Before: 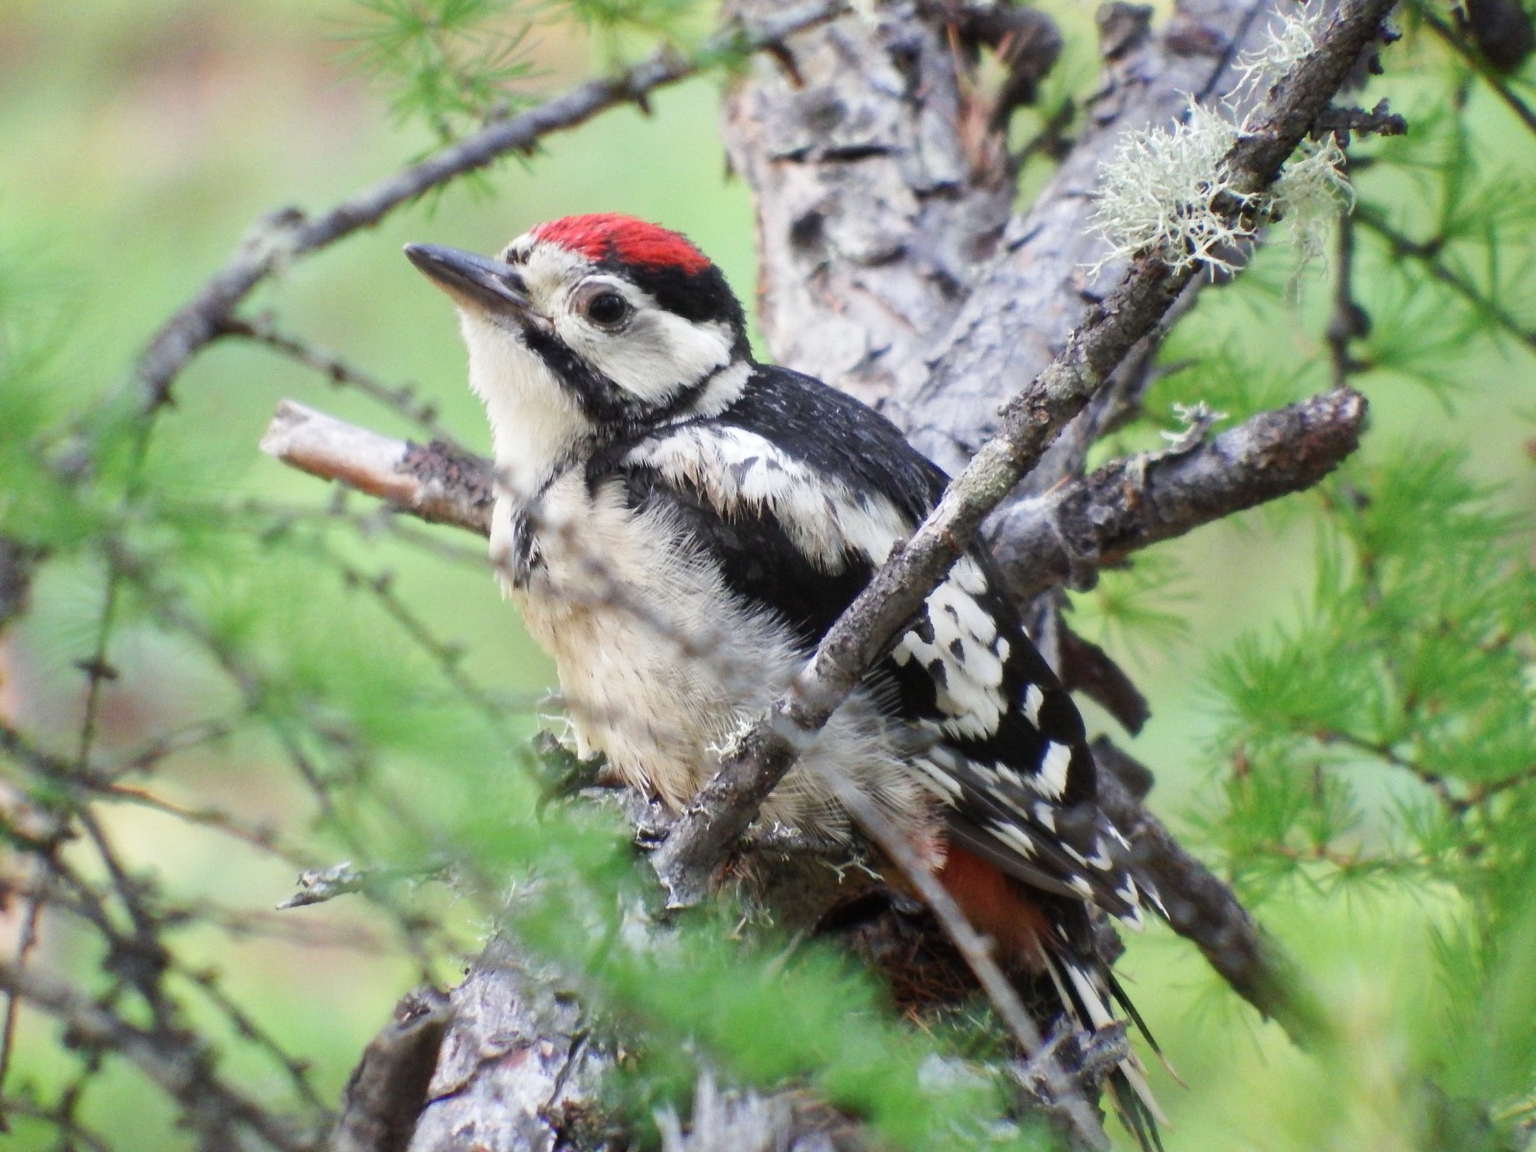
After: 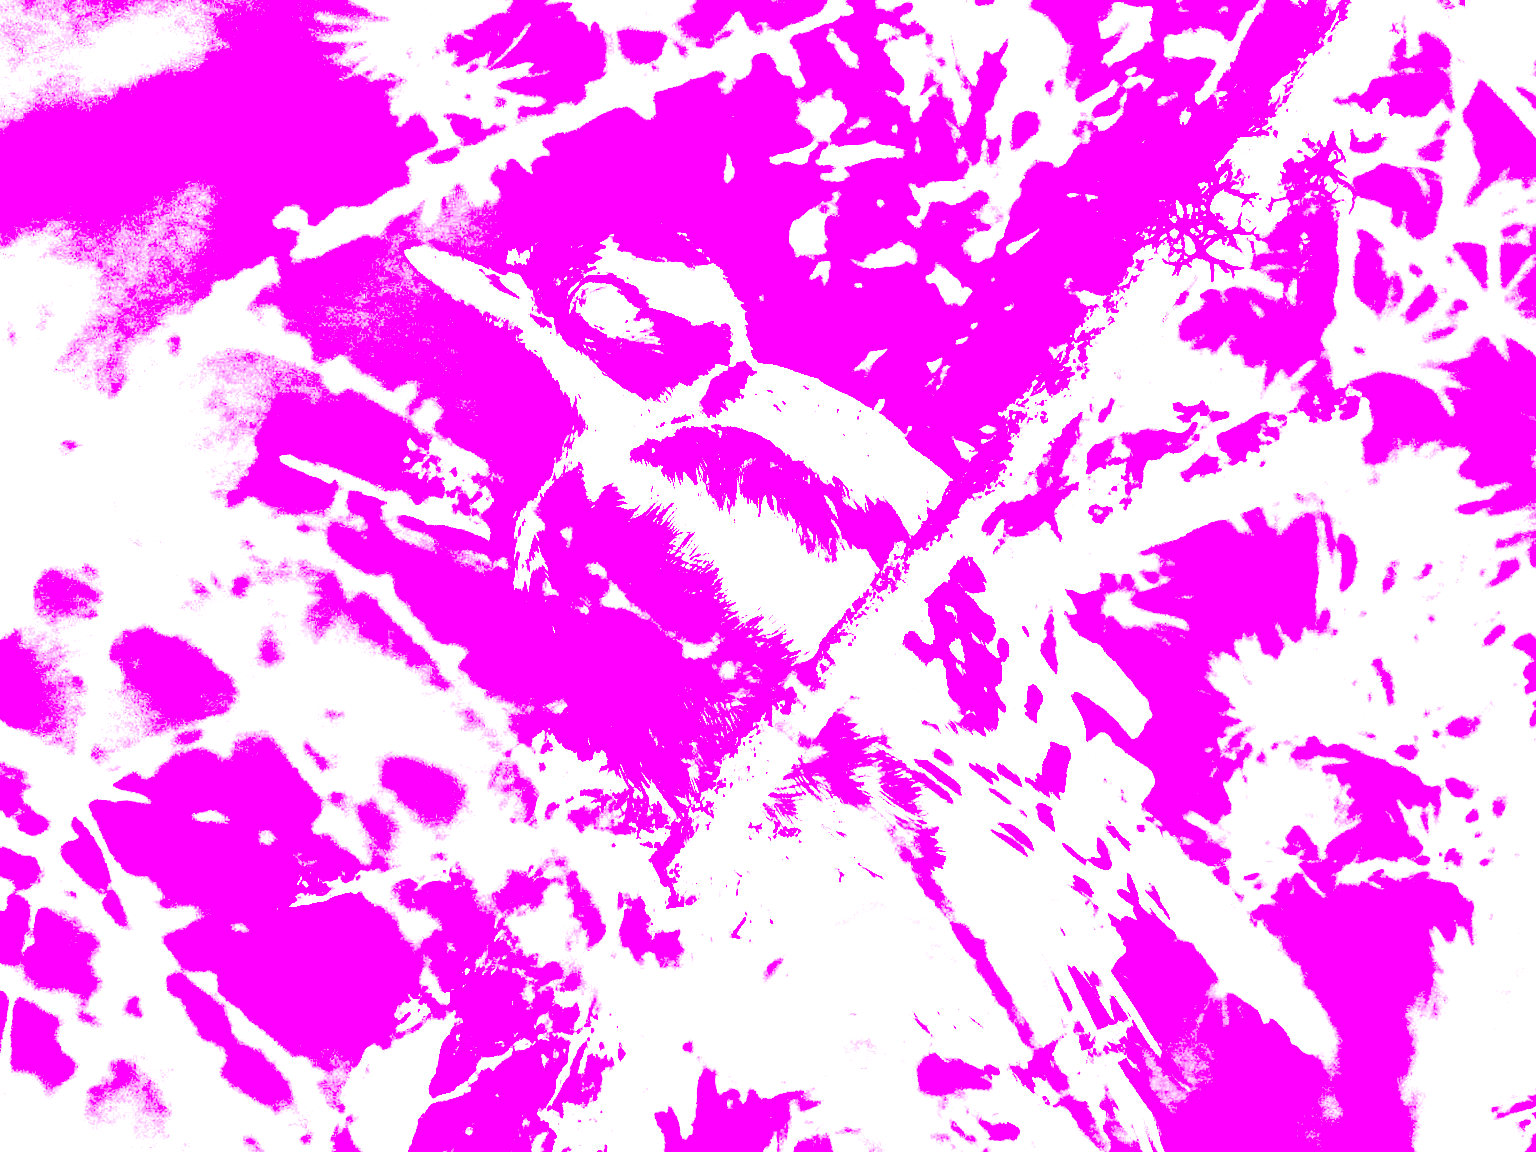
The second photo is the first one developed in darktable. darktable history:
exposure: black level correction 0, exposure 1.675 EV, compensate exposure bias true, compensate highlight preservation false
local contrast: detail 130%
white balance: red 8, blue 8
